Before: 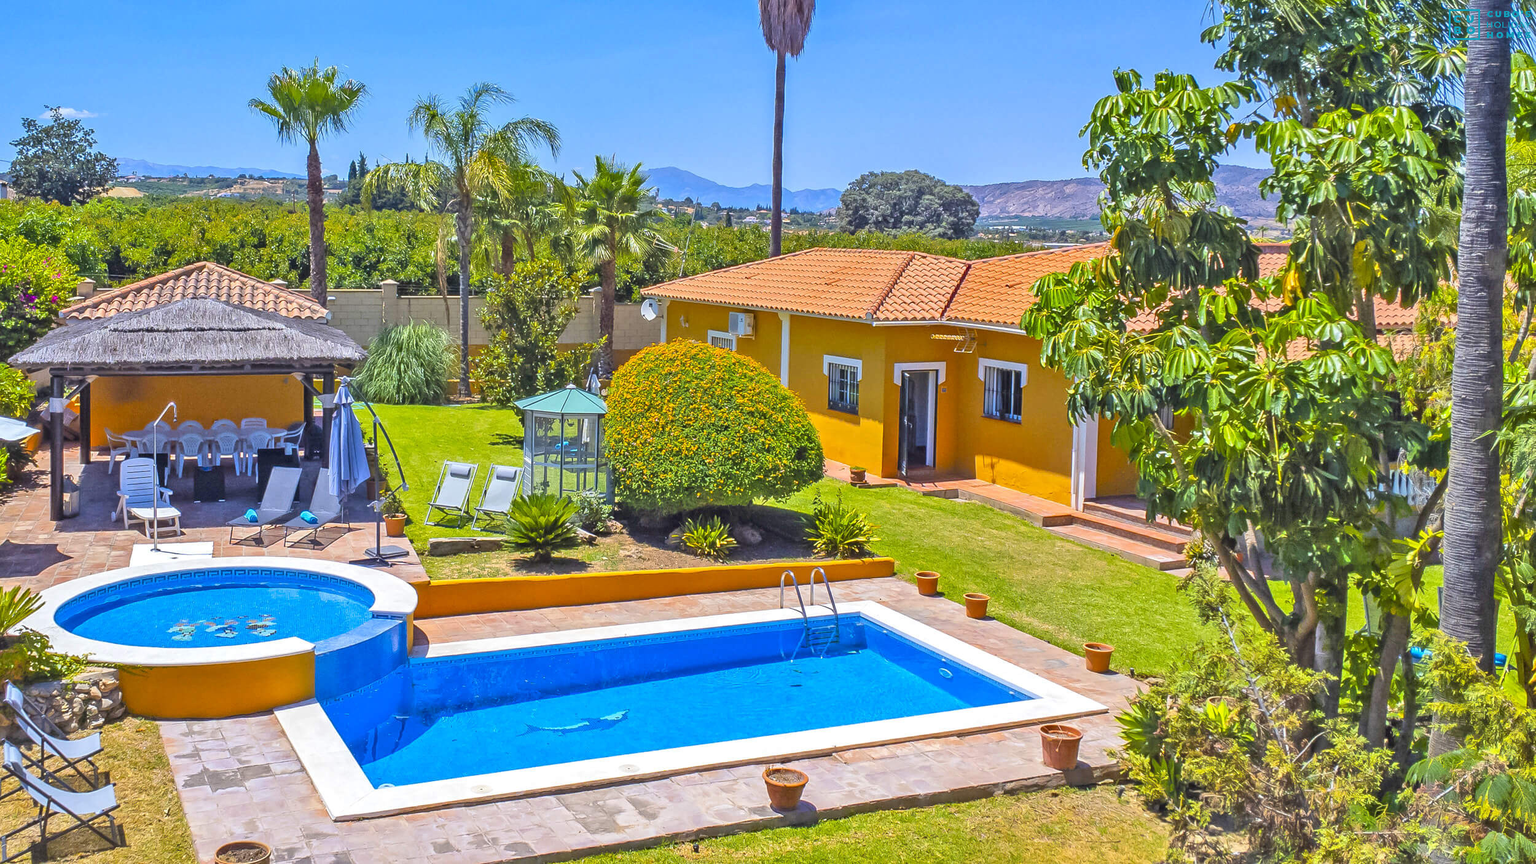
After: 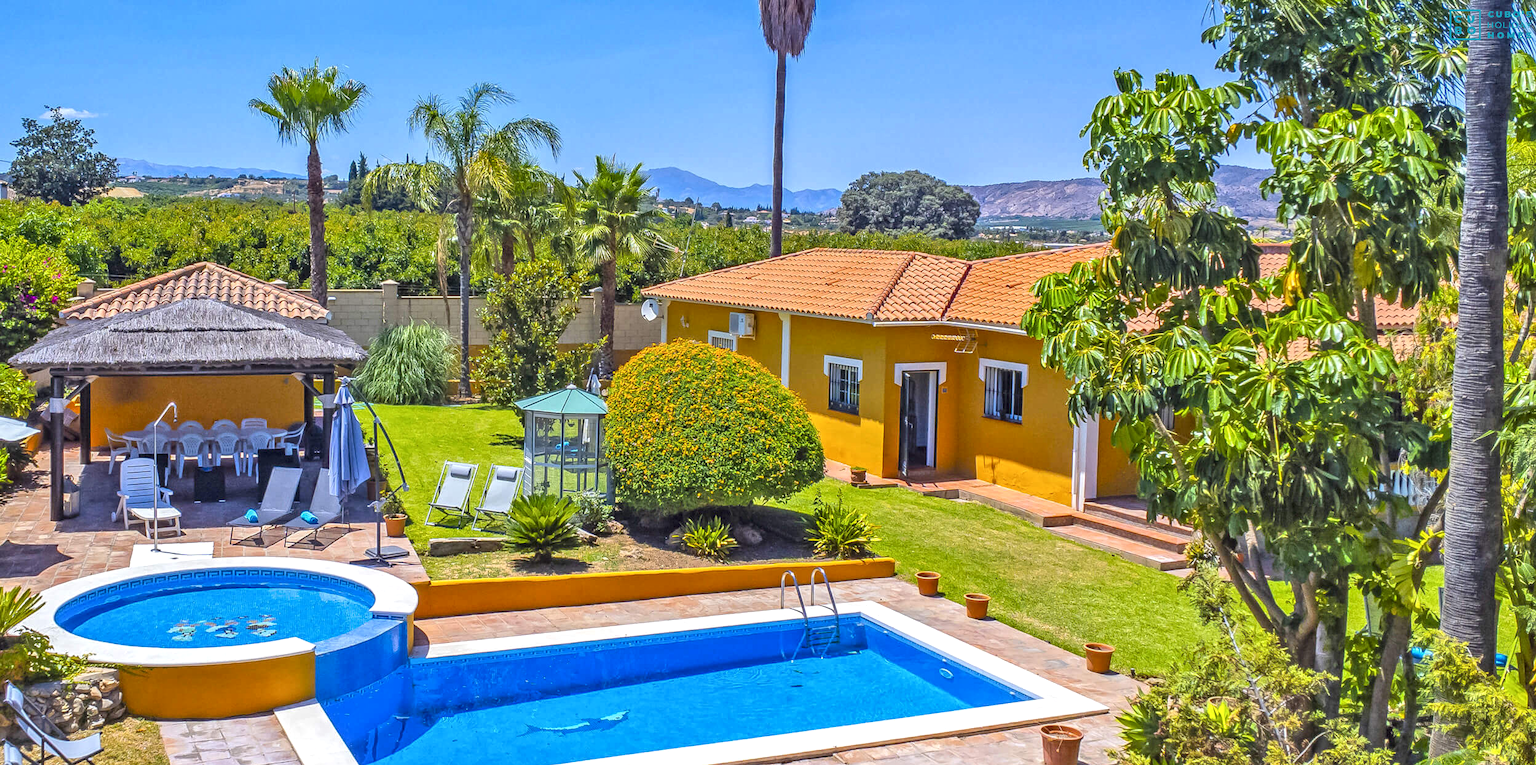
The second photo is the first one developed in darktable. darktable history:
crop and rotate: top 0%, bottom 11.397%
local contrast: detail 130%
